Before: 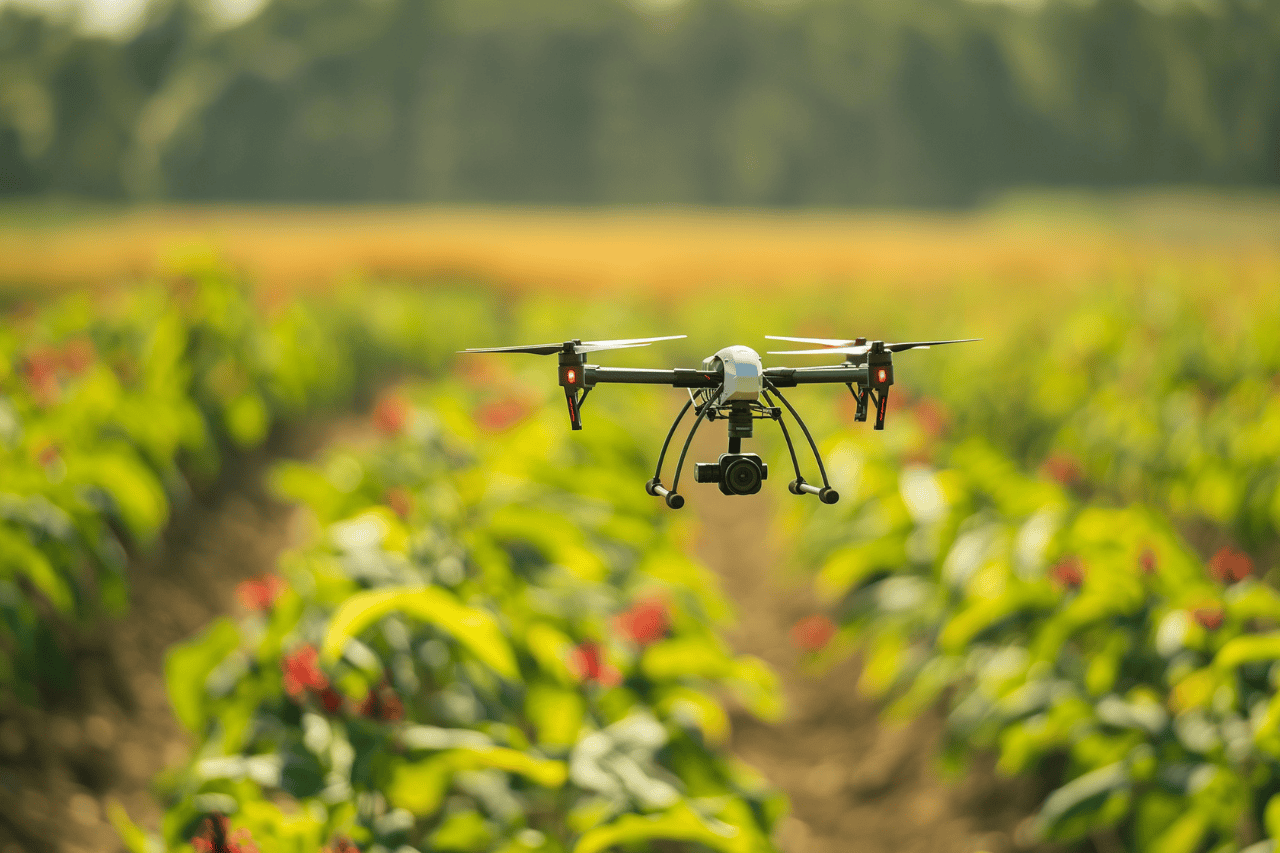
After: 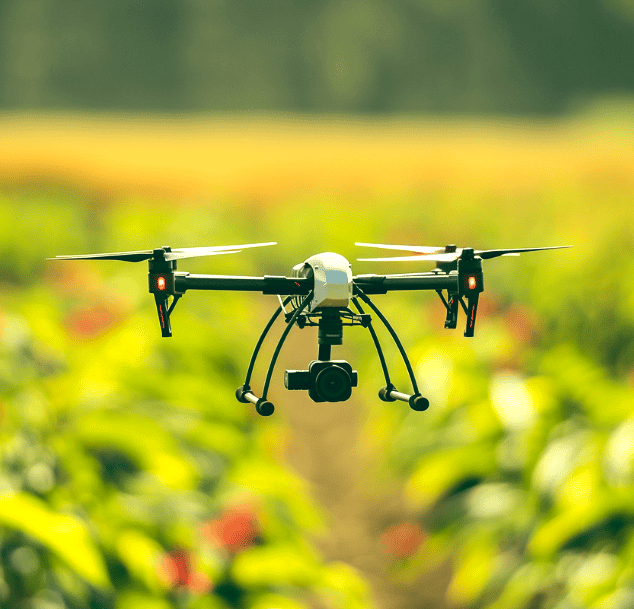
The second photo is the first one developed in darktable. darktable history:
color balance: lift [1.005, 0.99, 1.007, 1.01], gamma [1, 1.034, 1.032, 0.966], gain [0.873, 1.055, 1.067, 0.933]
tone equalizer: -8 EV -0.75 EV, -7 EV -0.7 EV, -6 EV -0.6 EV, -5 EV -0.4 EV, -3 EV 0.4 EV, -2 EV 0.6 EV, -1 EV 0.7 EV, +0 EV 0.75 EV, edges refinement/feathering 500, mask exposure compensation -1.57 EV, preserve details no
crop: left 32.075%, top 10.976%, right 18.355%, bottom 17.596%
